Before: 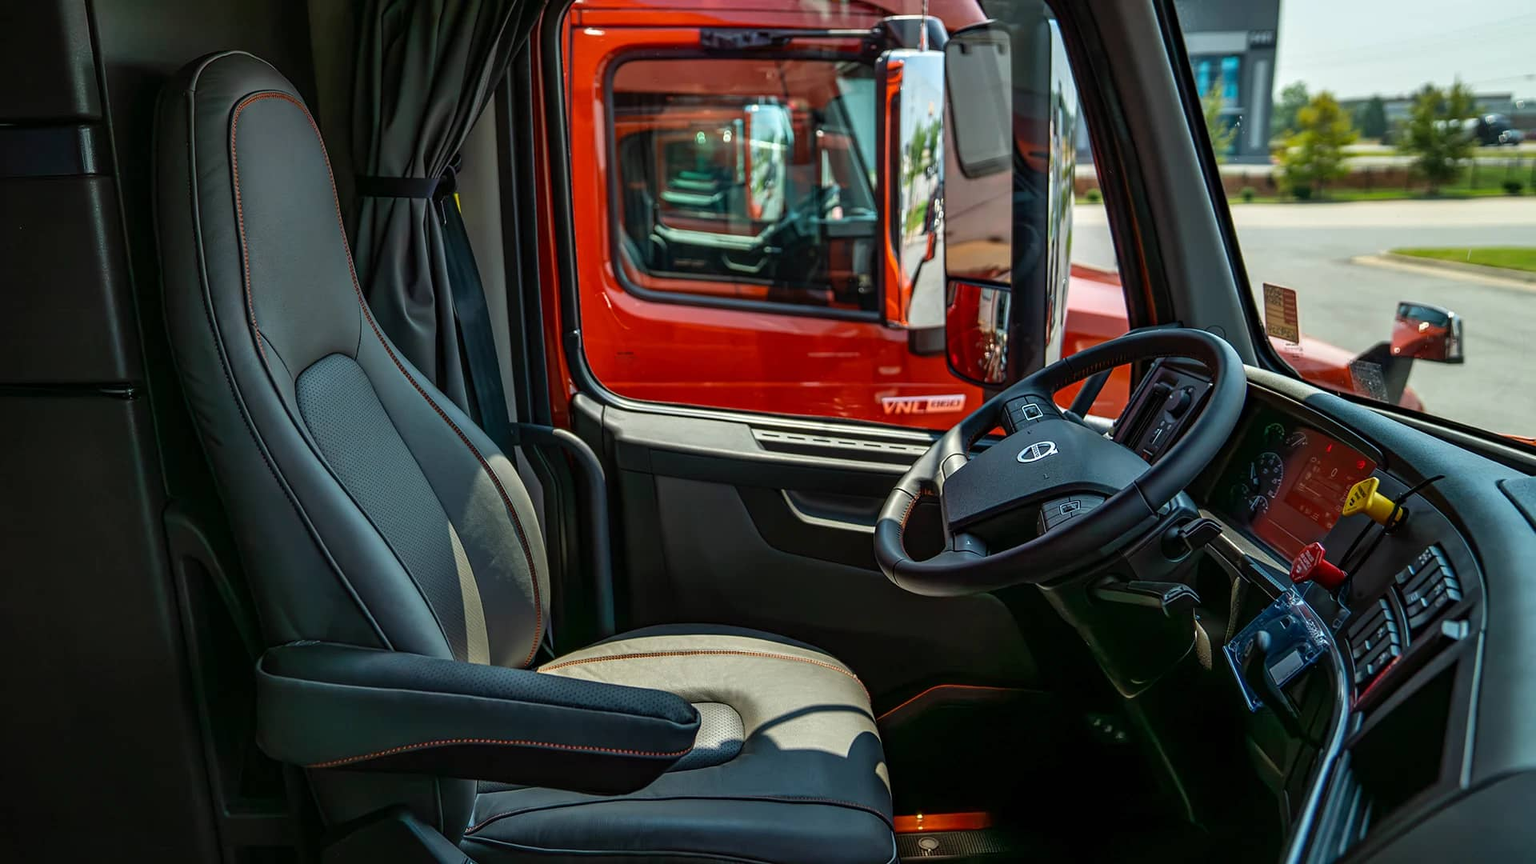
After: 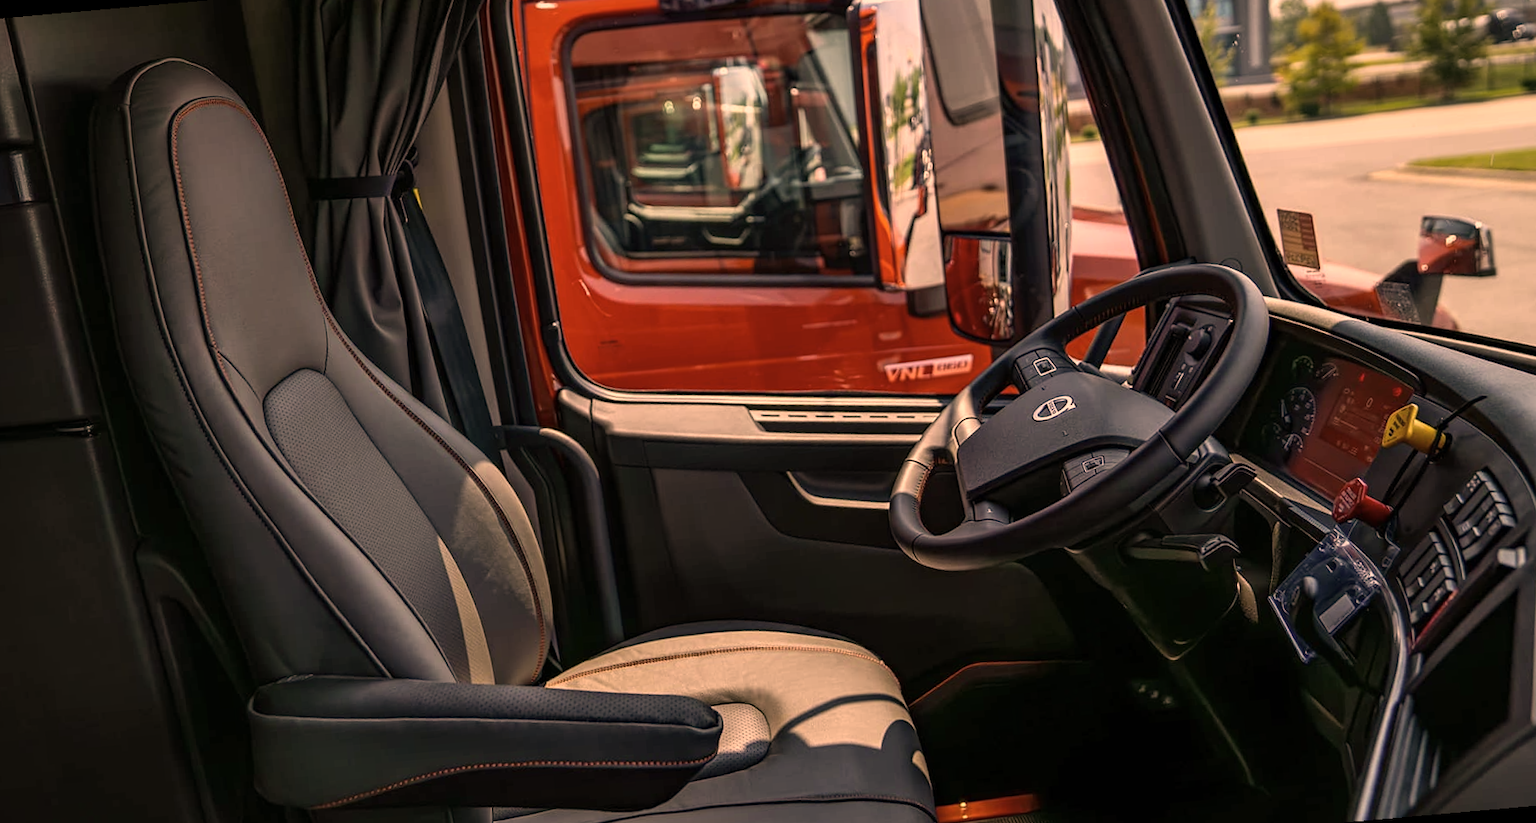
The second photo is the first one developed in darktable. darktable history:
color correction: highlights a* 40, highlights b* 40, saturation 0.69
rotate and perspective: rotation -5°, crop left 0.05, crop right 0.952, crop top 0.11, crop bottom 0.89
